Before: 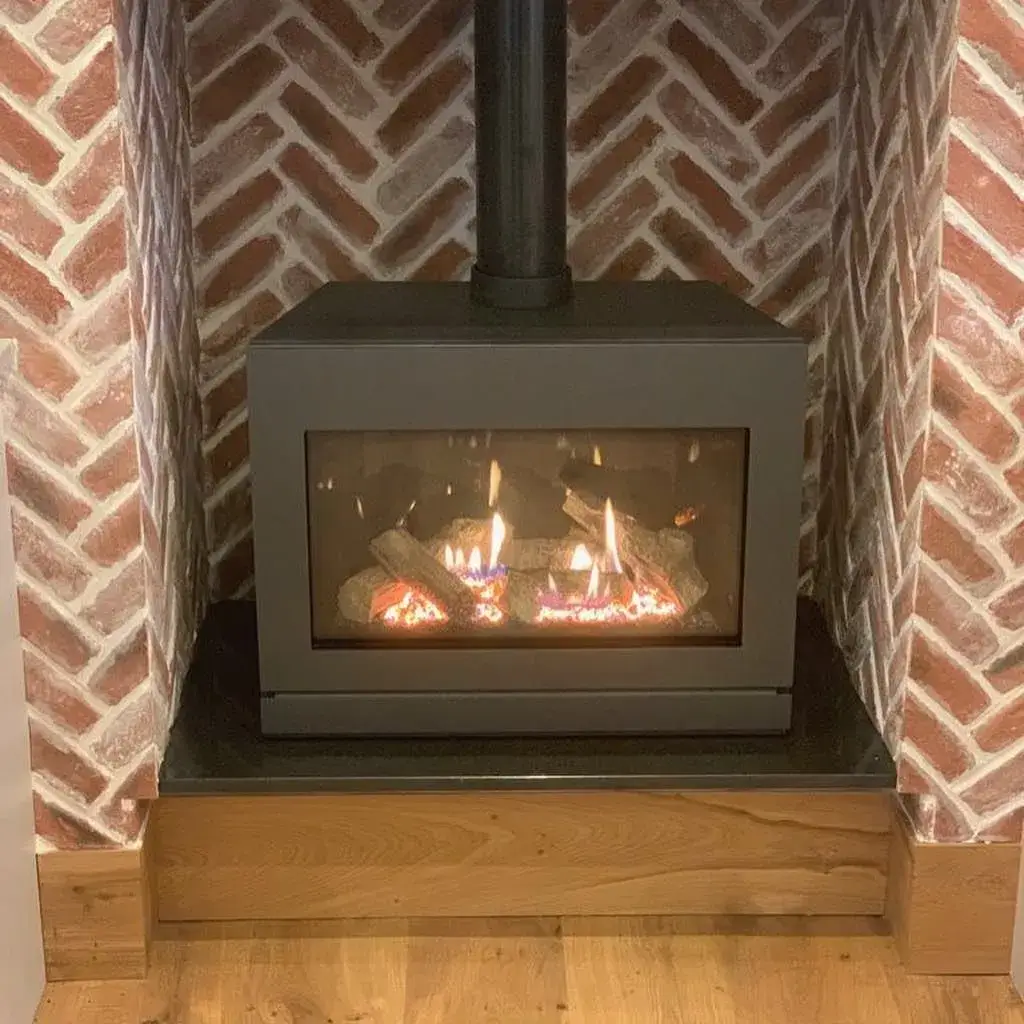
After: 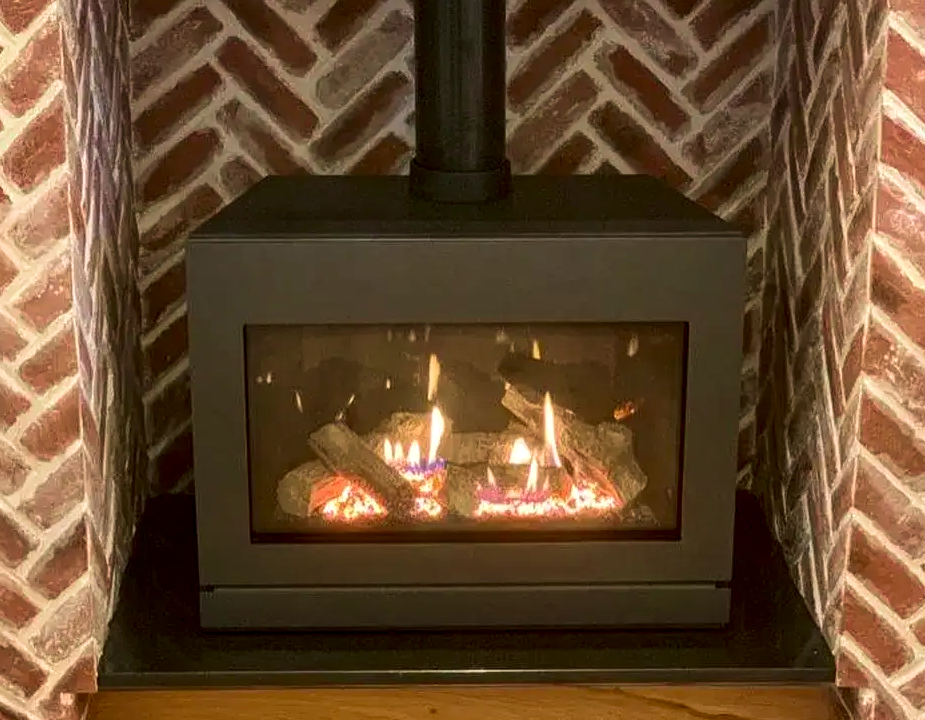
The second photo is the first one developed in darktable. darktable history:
shadows and highlights: shadows 29.18, highlights -29.11, highlights color adjustment 45.61%, low approximation 0.01, soften with gaussian
contrast brightness saturation: contrast 0.124, brightness -0.12, saturation 0.199
local contrast: on, module defaults
crop: left 5.984%, top 10.375%, right 3.668%, bottom 19.259%
velvia: on, module defaults
